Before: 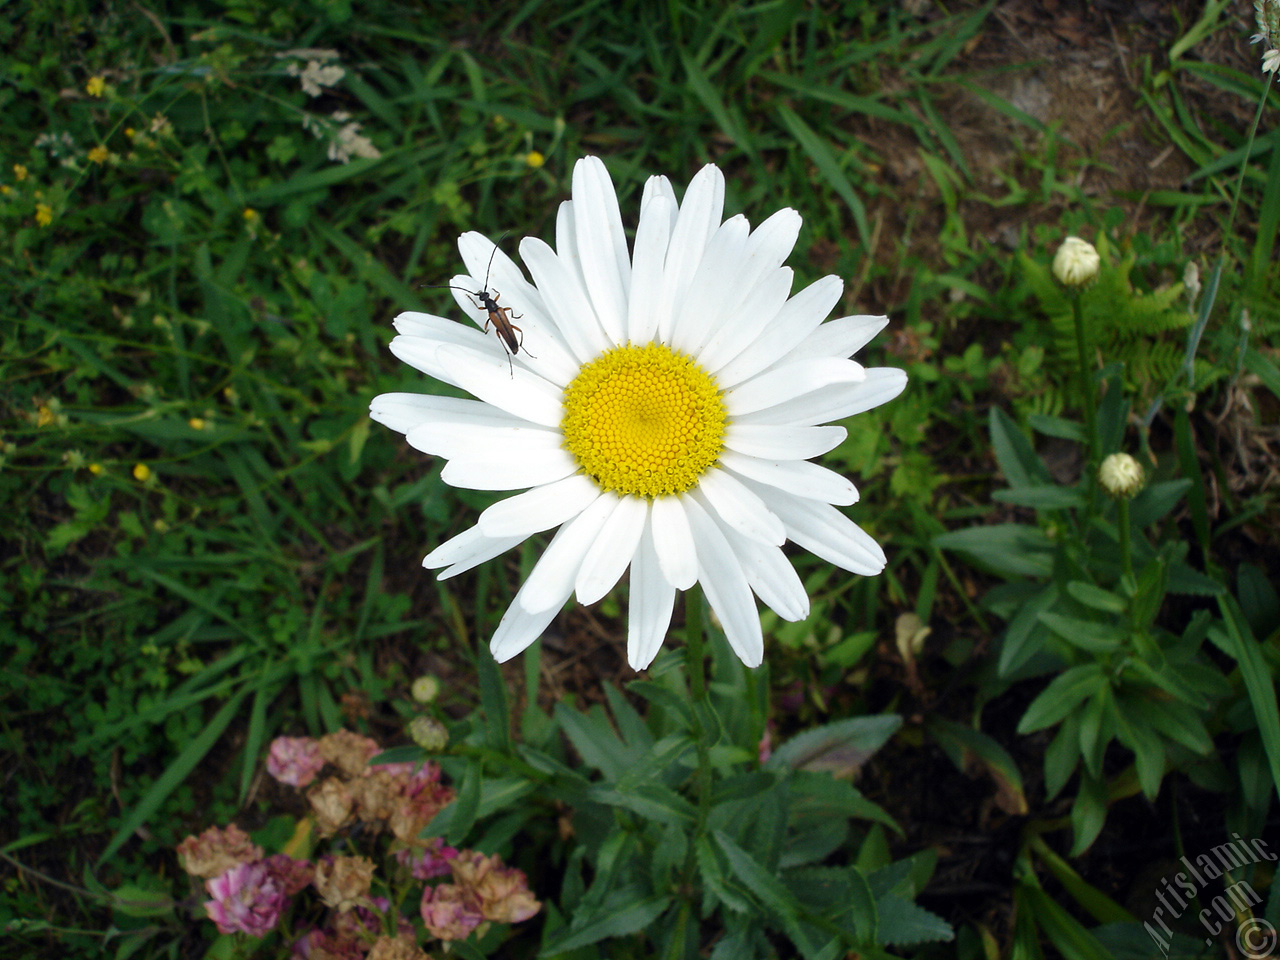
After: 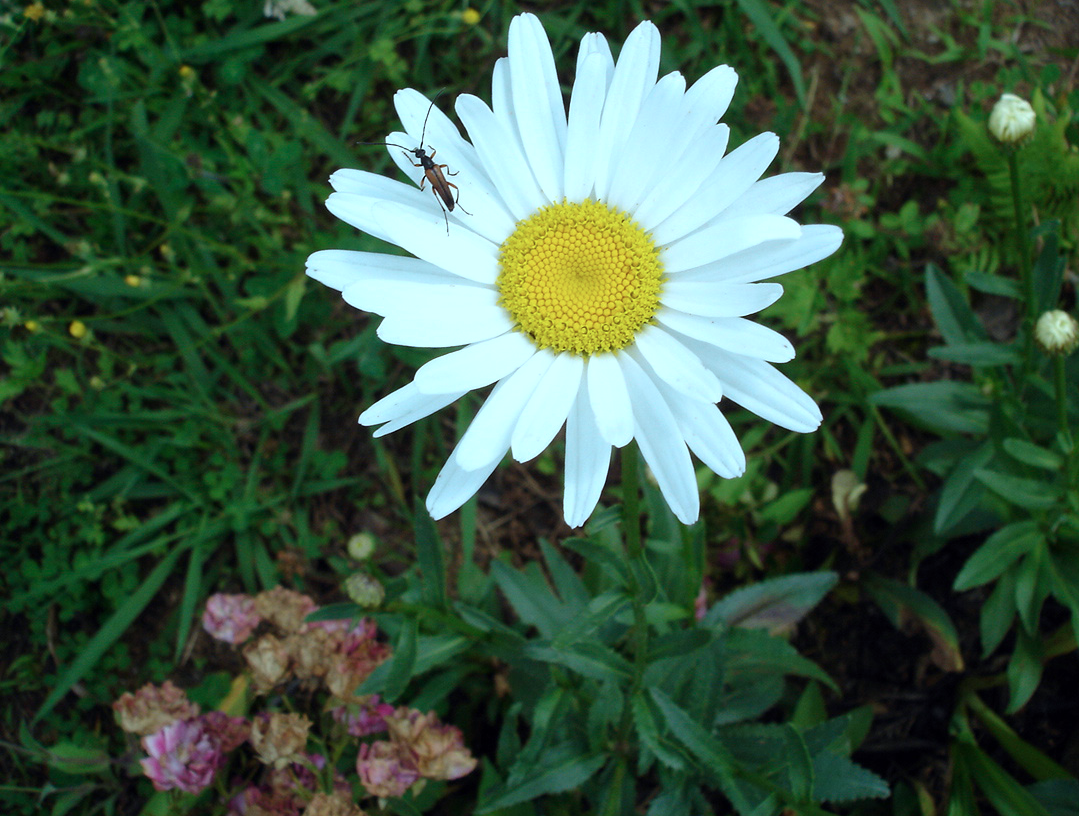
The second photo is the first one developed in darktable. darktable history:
color correction: highlights a* -12.06, highlights b* -14.86
crop and rotate: left 5.008%, top 14.962%, right 10.649%
